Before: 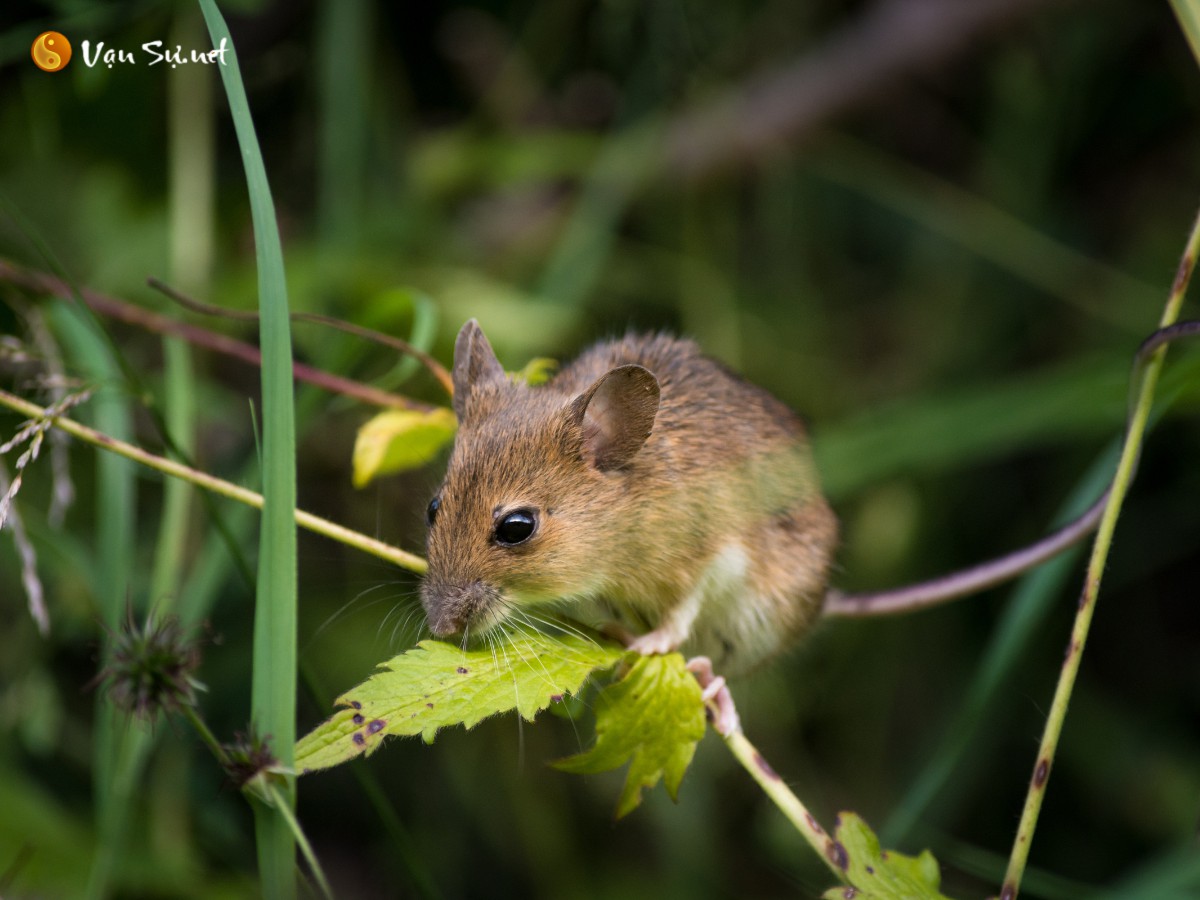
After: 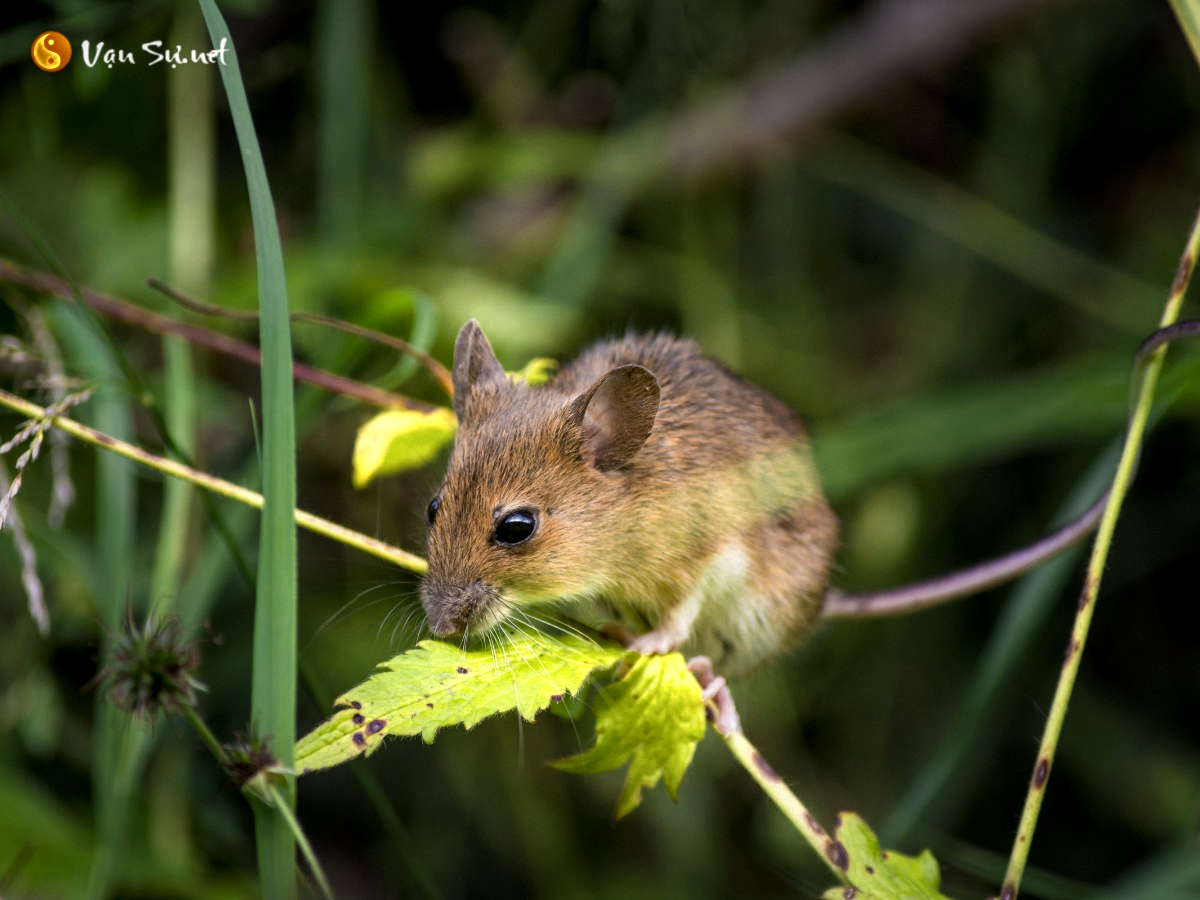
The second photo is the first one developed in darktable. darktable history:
local contrast: on, module defaults
color zones: curves: ch0 [(0, 0.485) (0.178, 0.476) (0.261, 0.623) (0.411, 0.403) (0.708, 0.603) (0.934, 0.412)]; ch1 [(0.003, 0.485) (0.149, 0.496) (0.229, 0.584) (0.326, 0.551) (0.484, 0.262) (0.757, 0.643)]
